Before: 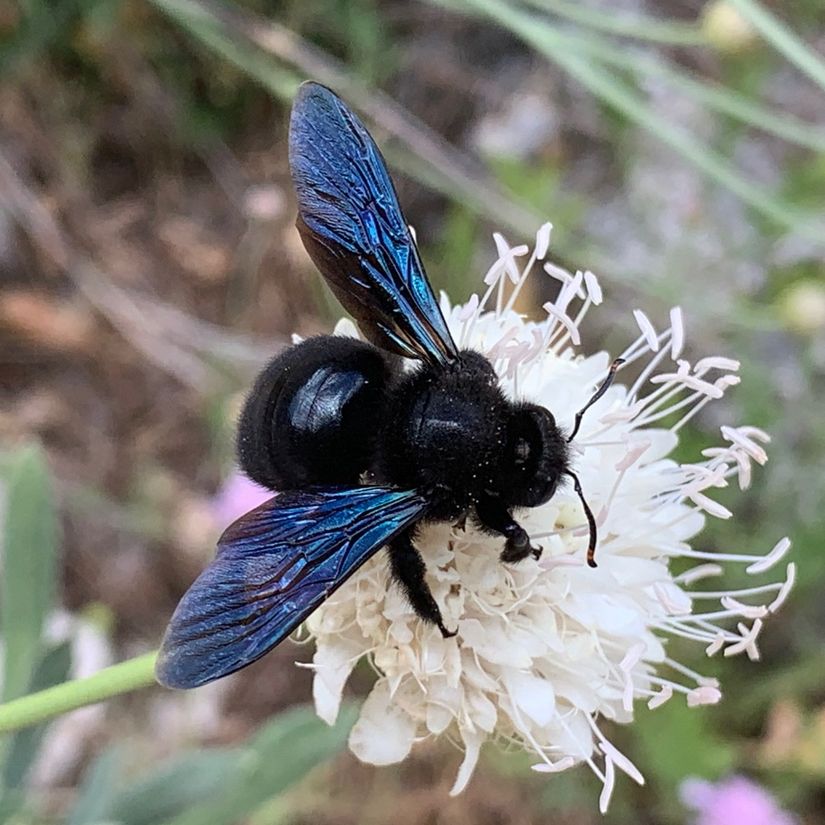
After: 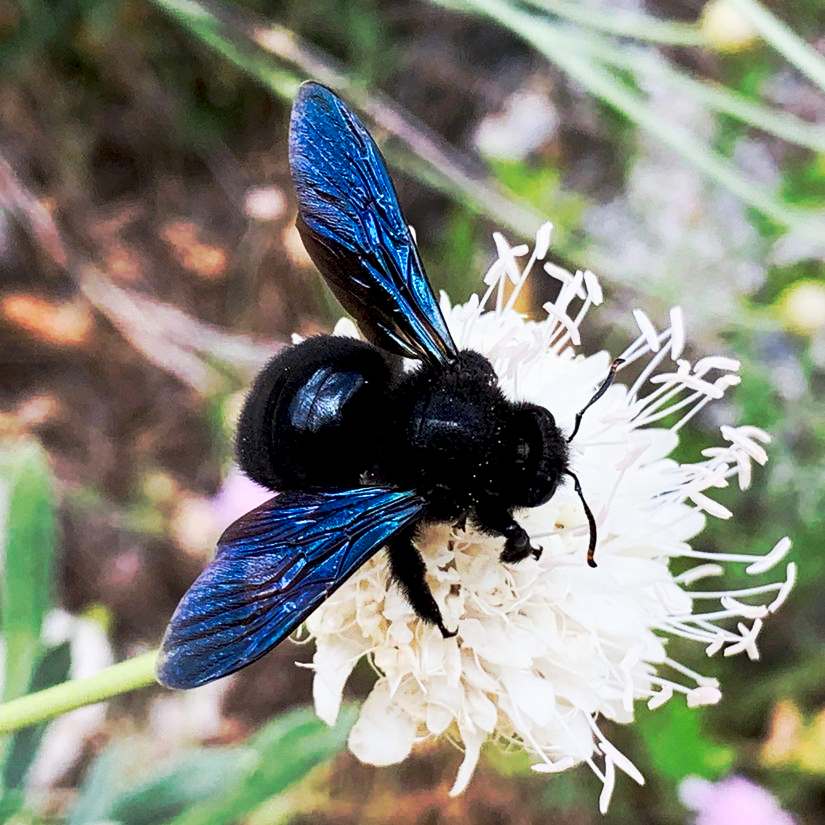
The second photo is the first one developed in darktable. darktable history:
tone curve: curves: ch0 [(0, 0) (0.003, 0.003) (0.011, 0.008) (0.025, 0.018) (0.044, 0.04) (0.069, 0.062) (0.1, 0.09) (0.136, 0.121) (0.177, 0.158) (0.224, 0.197) (0.277, 0.255) (0.335, 0.314) (0.399, 0.391) (0.468, 0.496) (0.543, 0.683) (0.623, 0.801) (0.709, 0.883) (0.801, 0.94) (0.898, 0.984) (1, 1)], preserve colors none
exposure: black level correction 0.006, exposure -0.226 EV, compensate highlight preservation false
